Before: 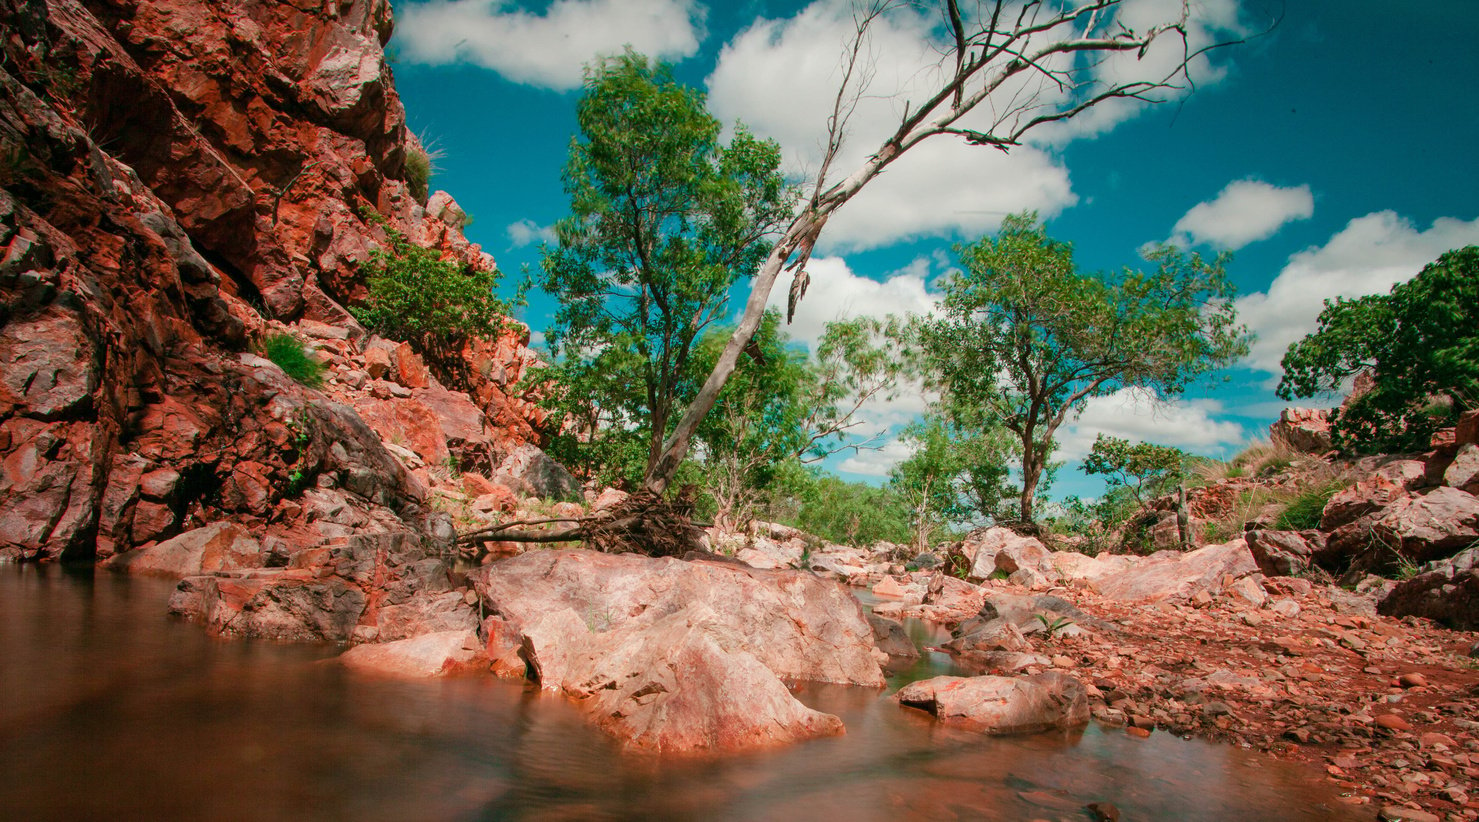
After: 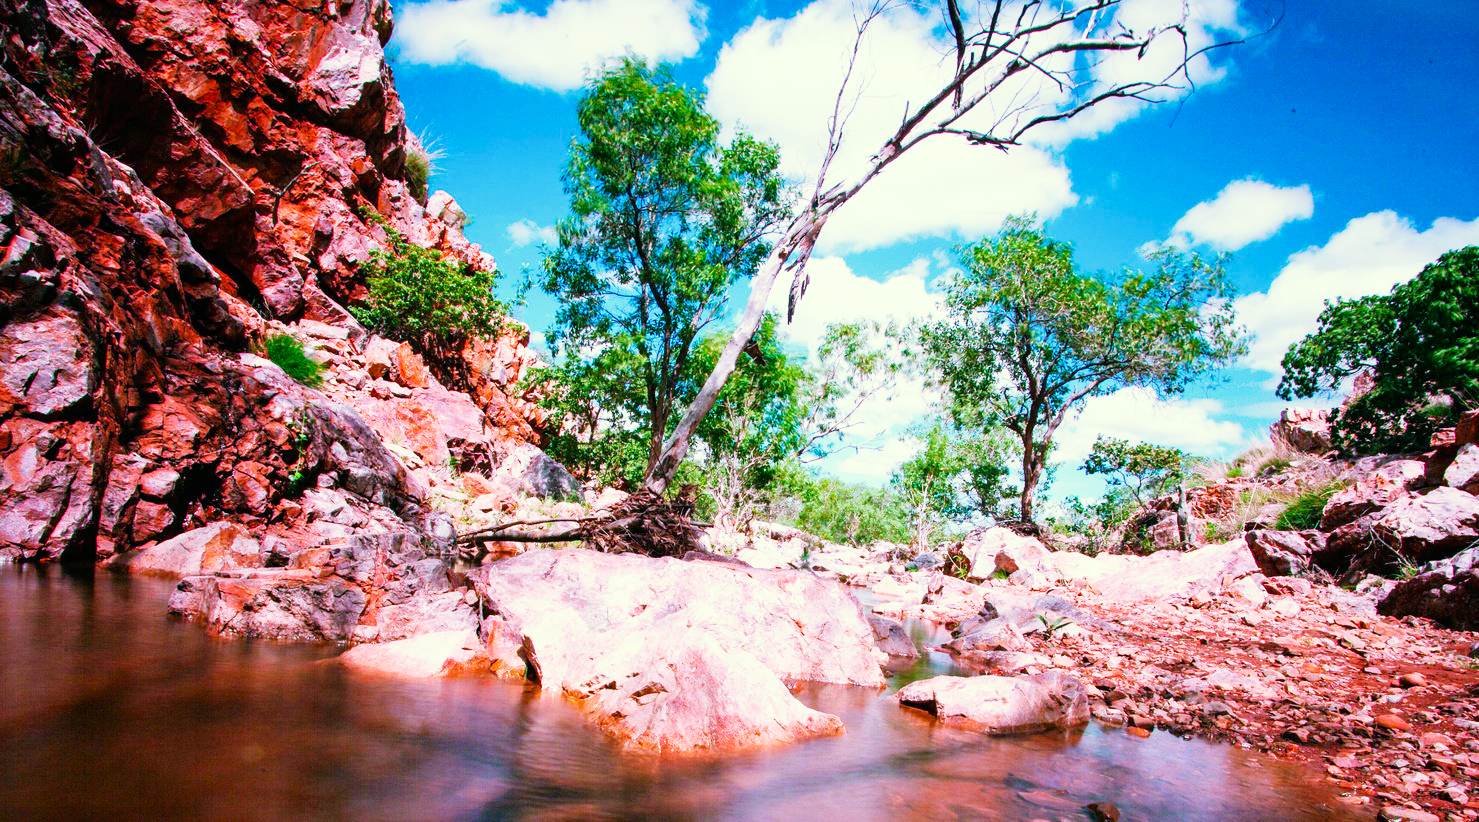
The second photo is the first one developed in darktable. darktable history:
color correction: highlights a* -5.94, highlights b* 11.19
white balance: red 0.98, blue 1.61
base curve: curves: ch0 [(0, 0) (0.007, 0.004) (0.027, 0.03) (0.046, 0.07) (0.207, 0.54) (0.442, 0.872) (0.673, 0.972) (1, 1)], preserve colors none
